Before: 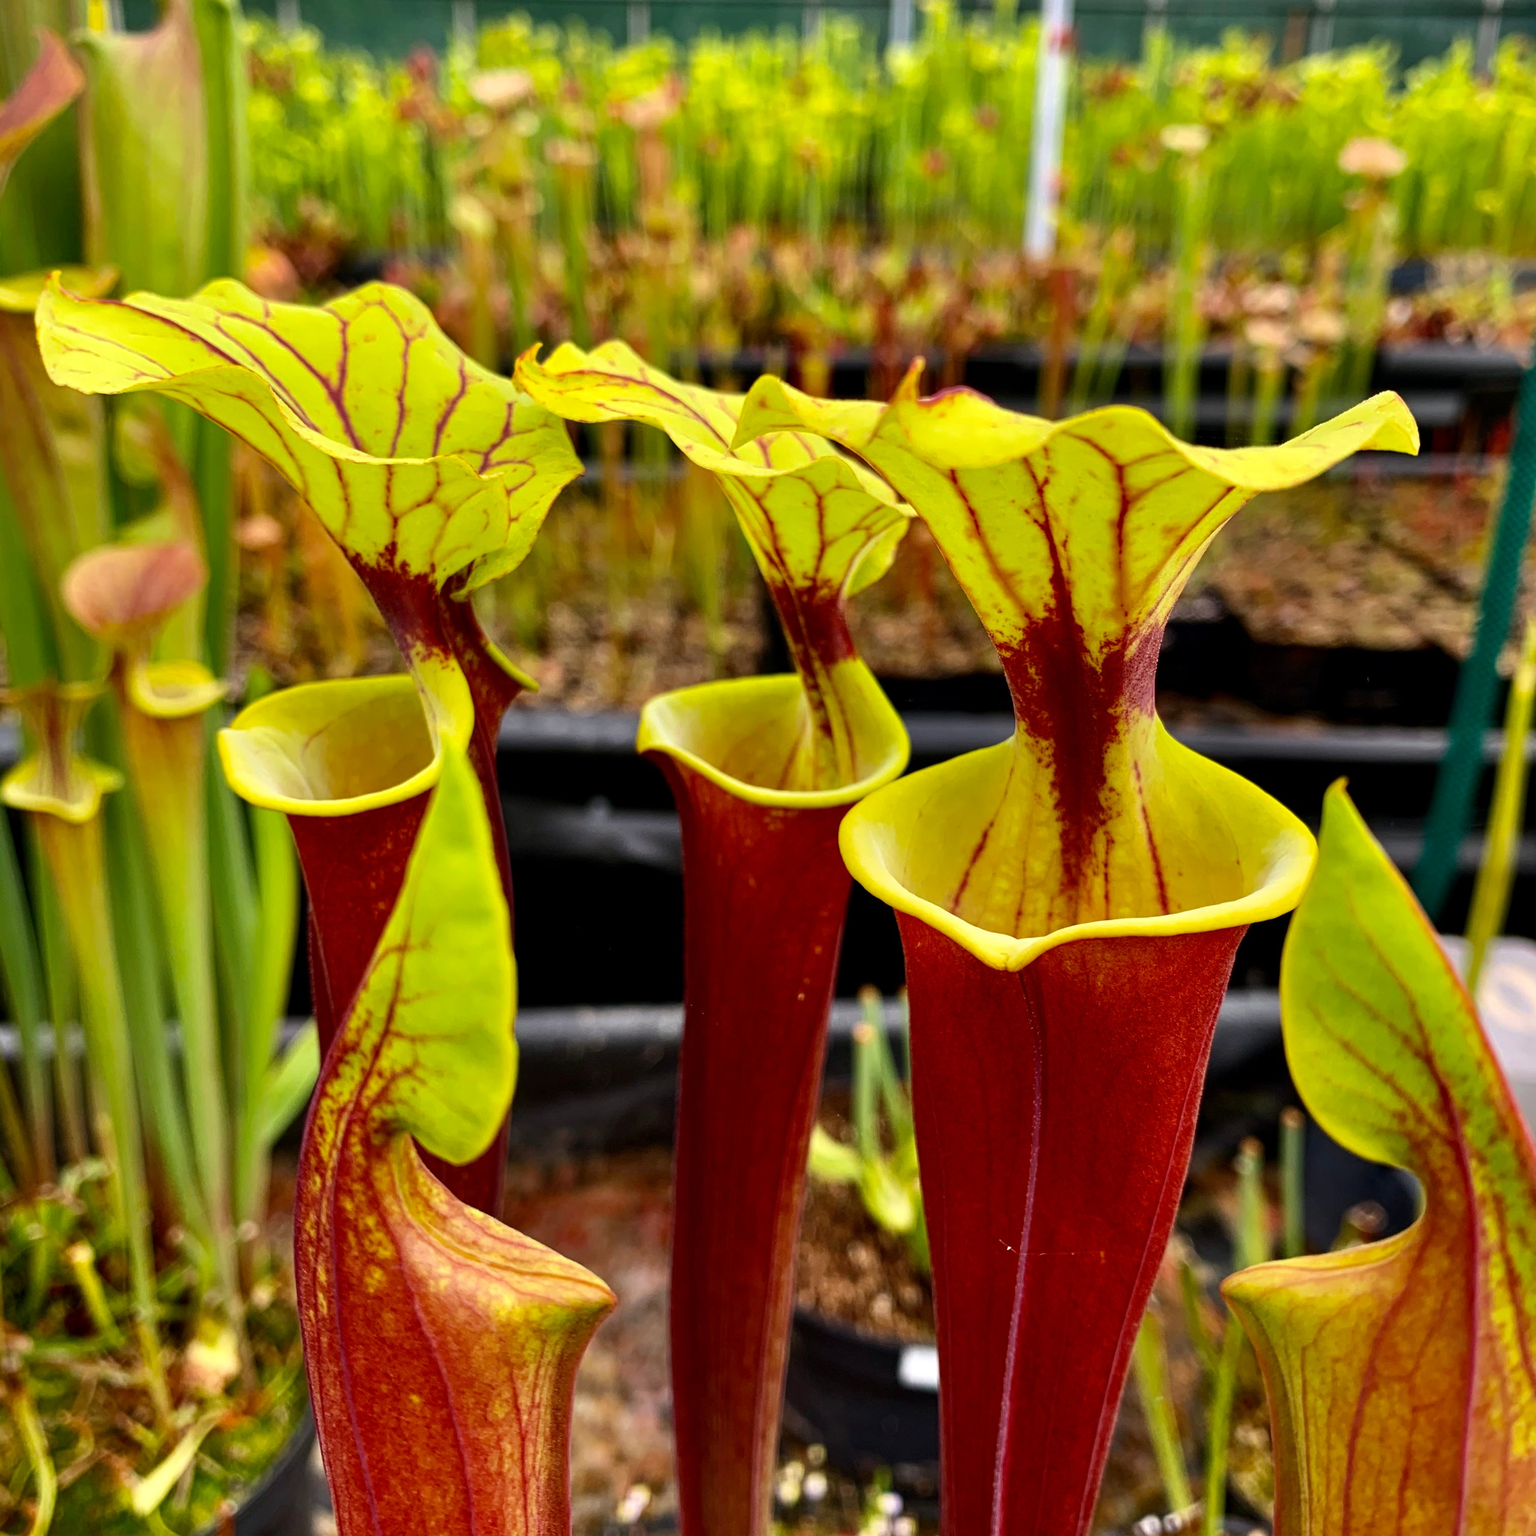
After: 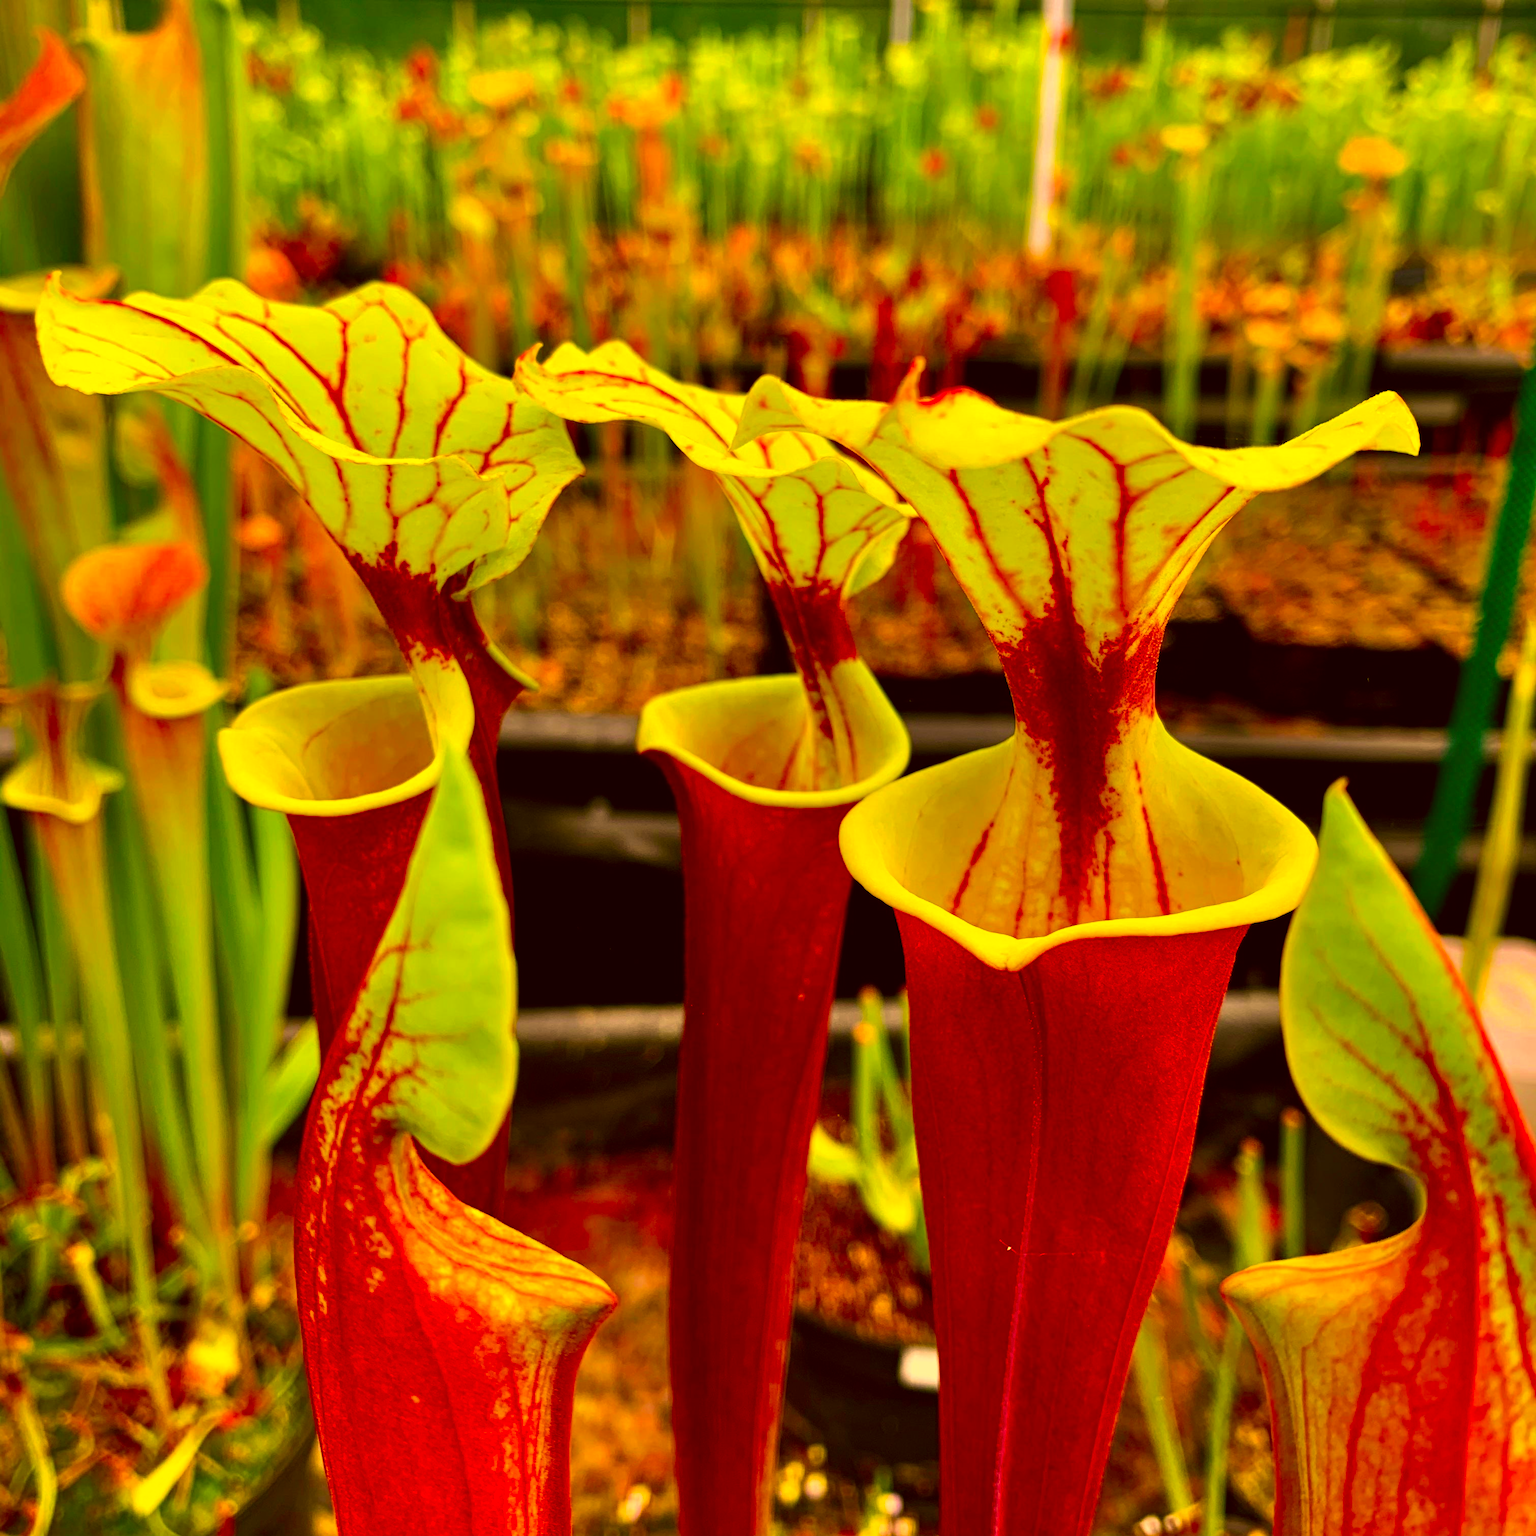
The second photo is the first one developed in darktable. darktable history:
color correction: highlights a* 10.49, highlights b* 29.9, shadows a* 2.74, shadows b* 16.88, saturation 1.76
